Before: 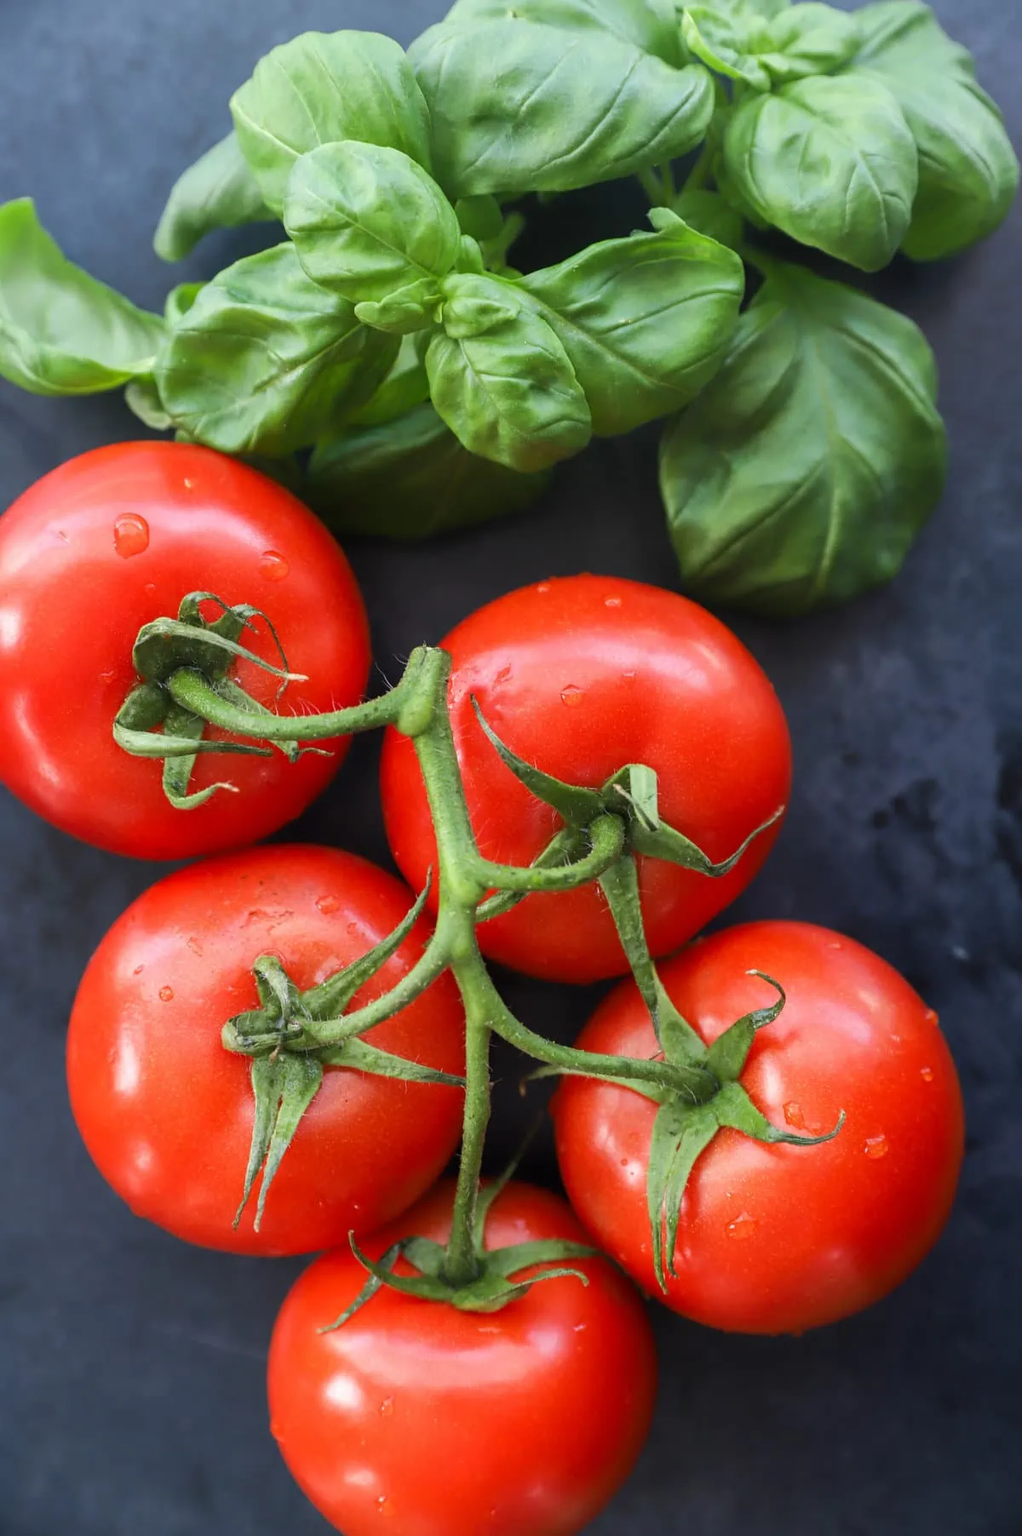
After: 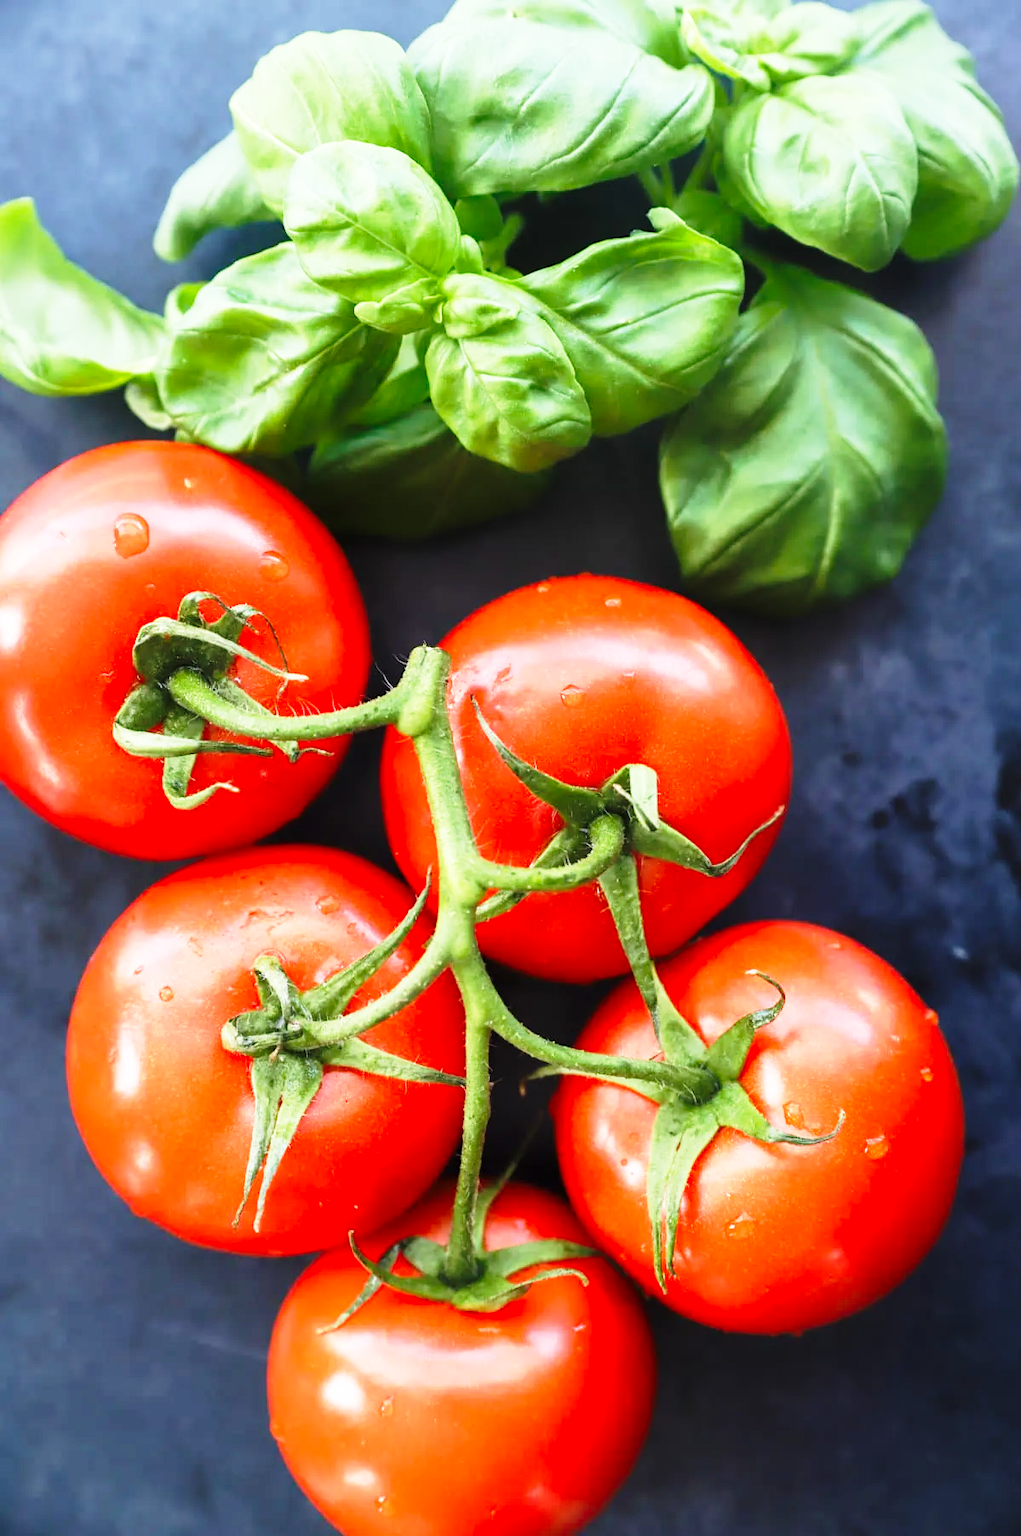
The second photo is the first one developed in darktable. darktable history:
velvia: strength 9.25%
base curve: curves: ch0 [(0, 0) (0.026, 0.03) (0.109, 0.232) (0.351, 0.748) (0.669, 0.968) (1, 1)], preserve colors none
